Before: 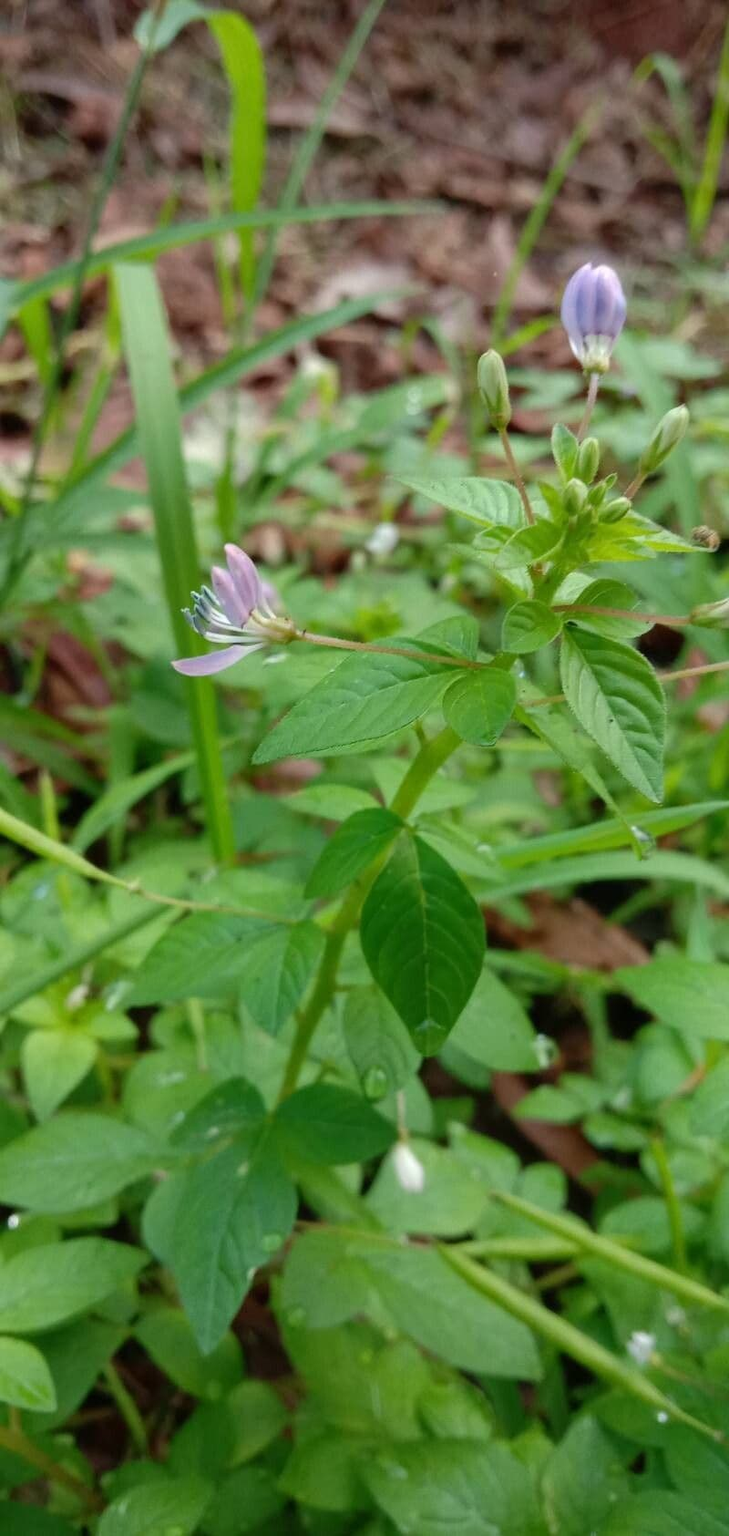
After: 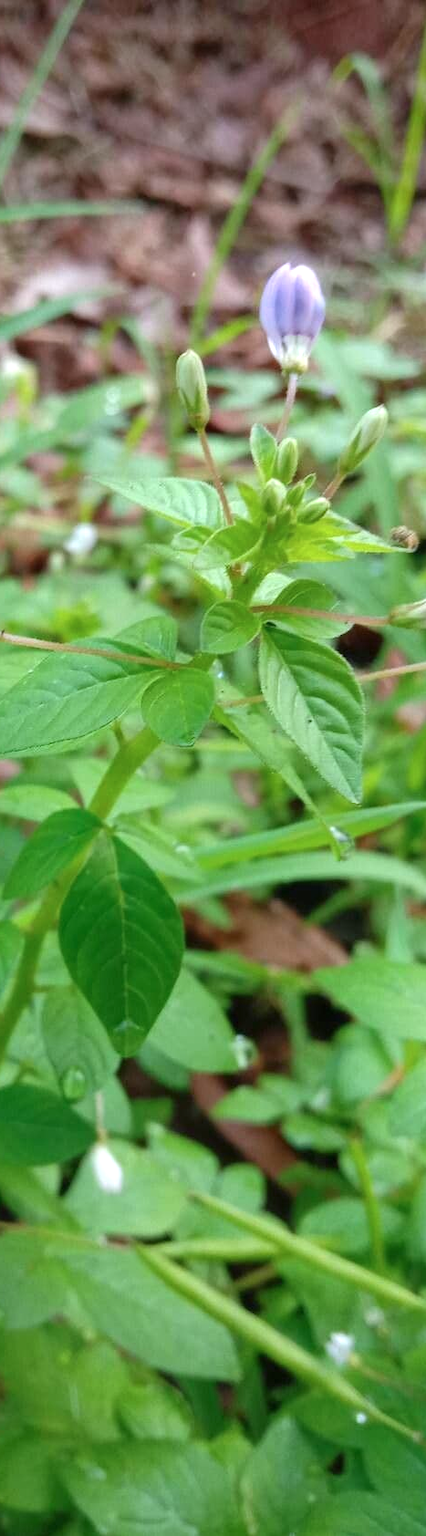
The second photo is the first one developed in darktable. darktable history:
crop: left 41.402%
color calibration: illuminant as shot in camera, x 0.358, y 0.373, temperature 4628.91 K
tone equalizer: on, module defaults
exposure: black level correction 0, exposure 0.5 EV, compensate exposure bias true, compensate highlight preservation false
